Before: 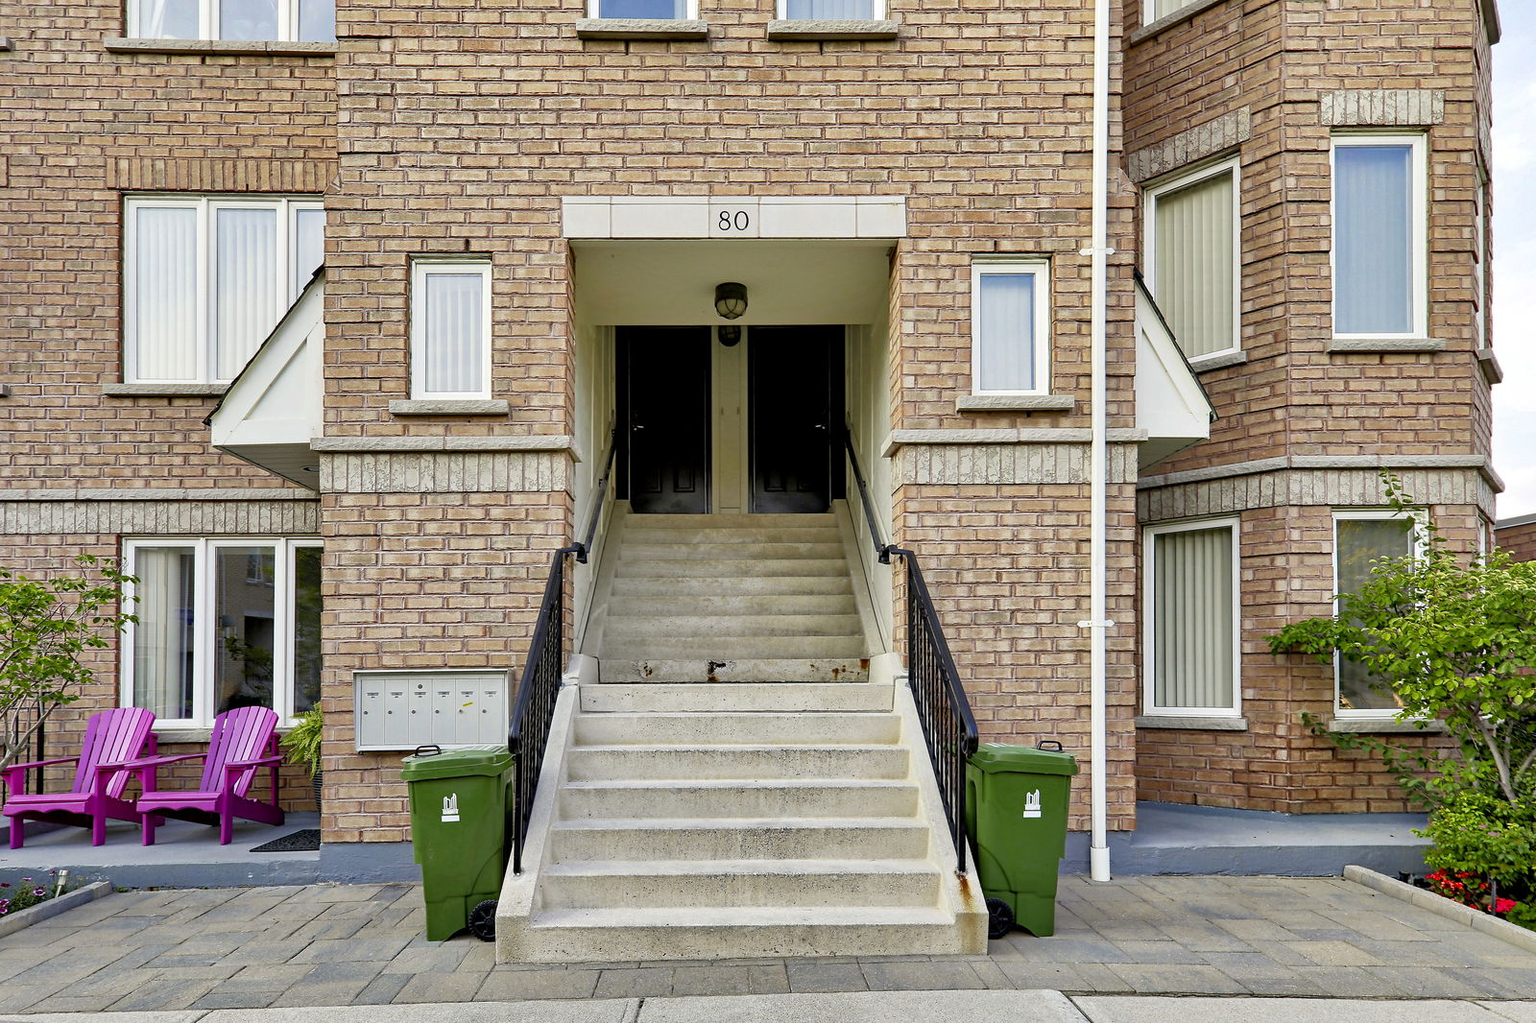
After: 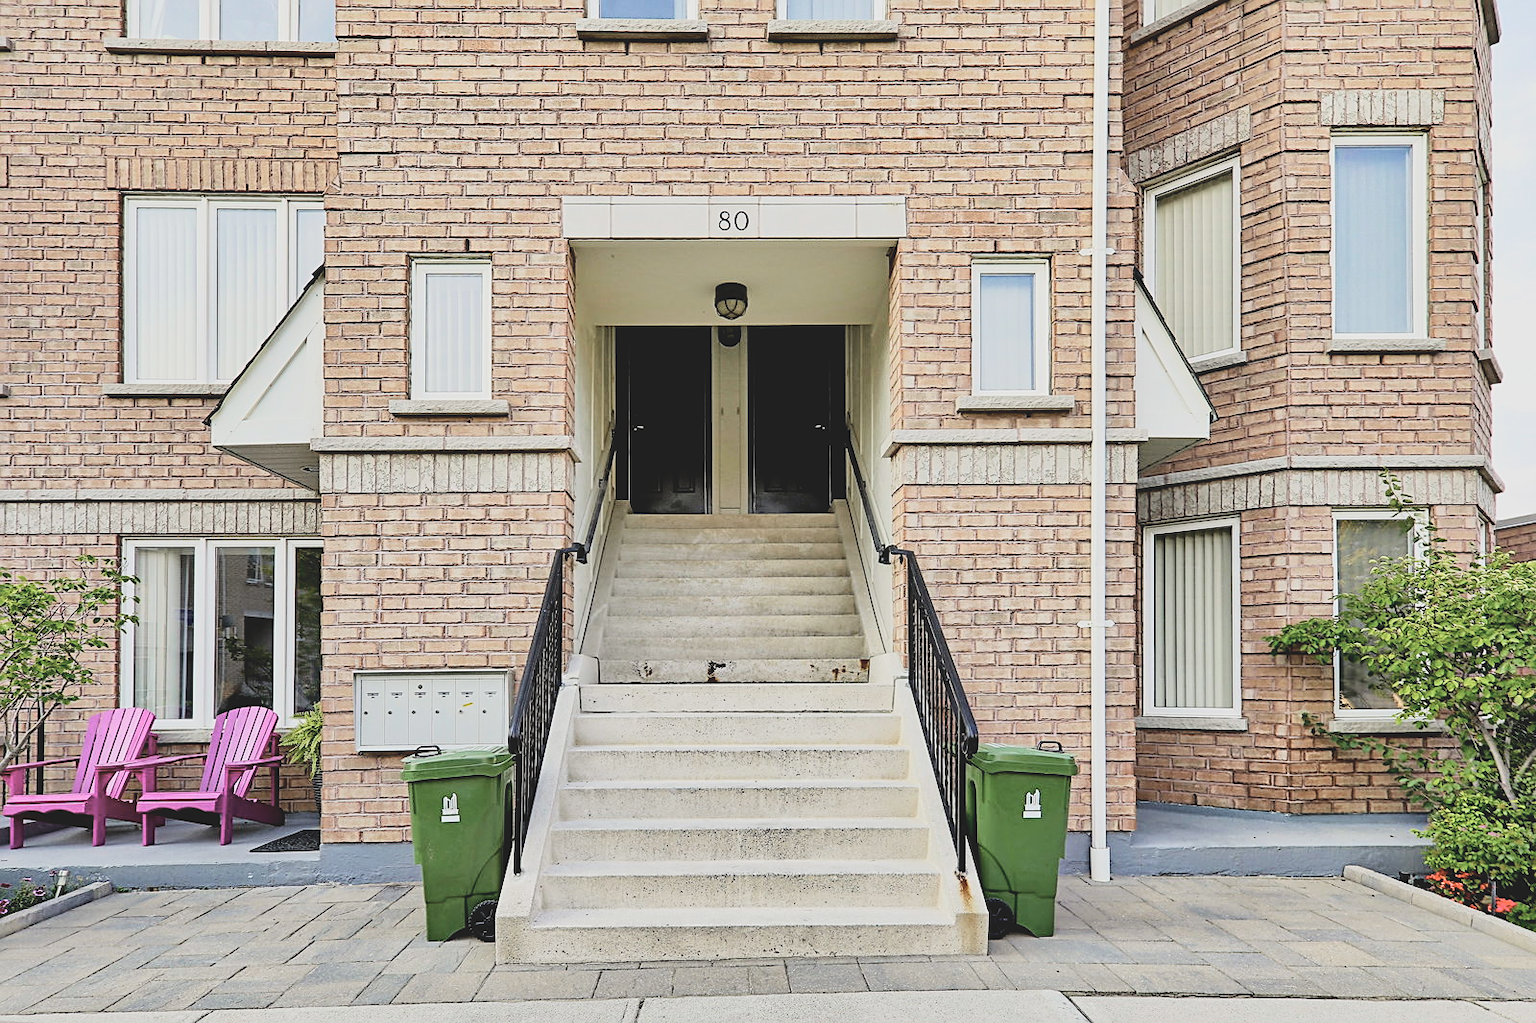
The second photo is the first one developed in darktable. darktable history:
exposure: exposure 0.408 EV, compensate highlight preservation false
contrast brightness saturation: contrast -0.244, saturation -0.429
base curve: curves: ch0 [(0, 0) (0.036, 0.025) (0.121, 0.166) (0.206, 0.329) (0.605, 0.79) (1, 1)]
sharpen: on, module defaults
